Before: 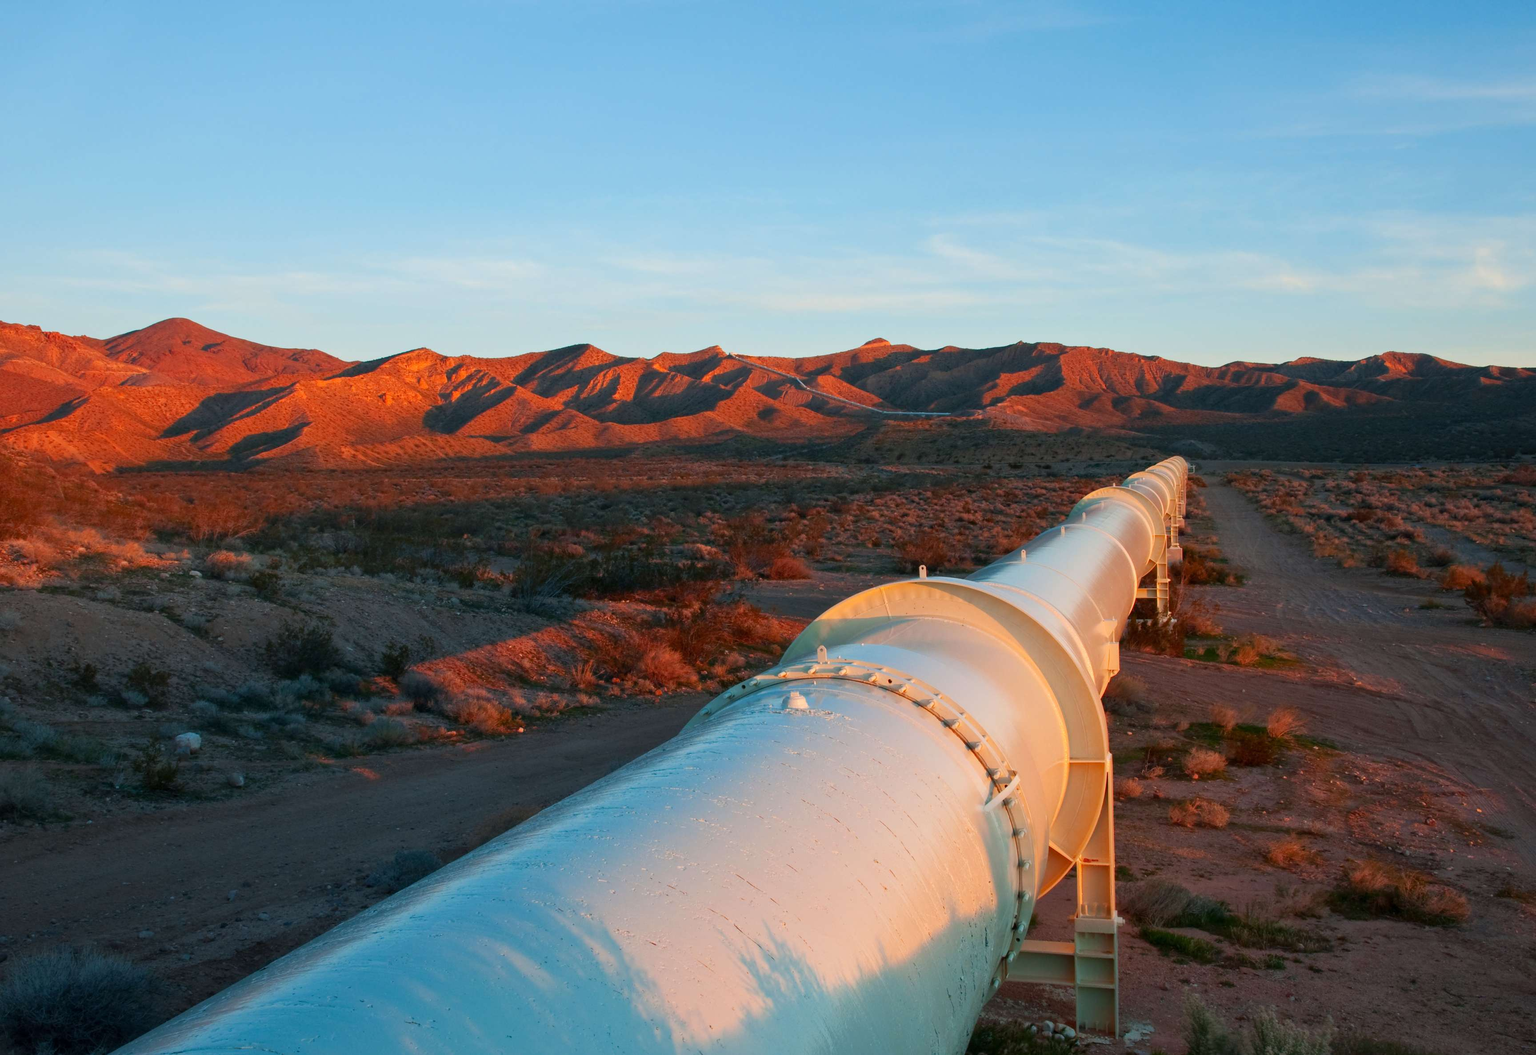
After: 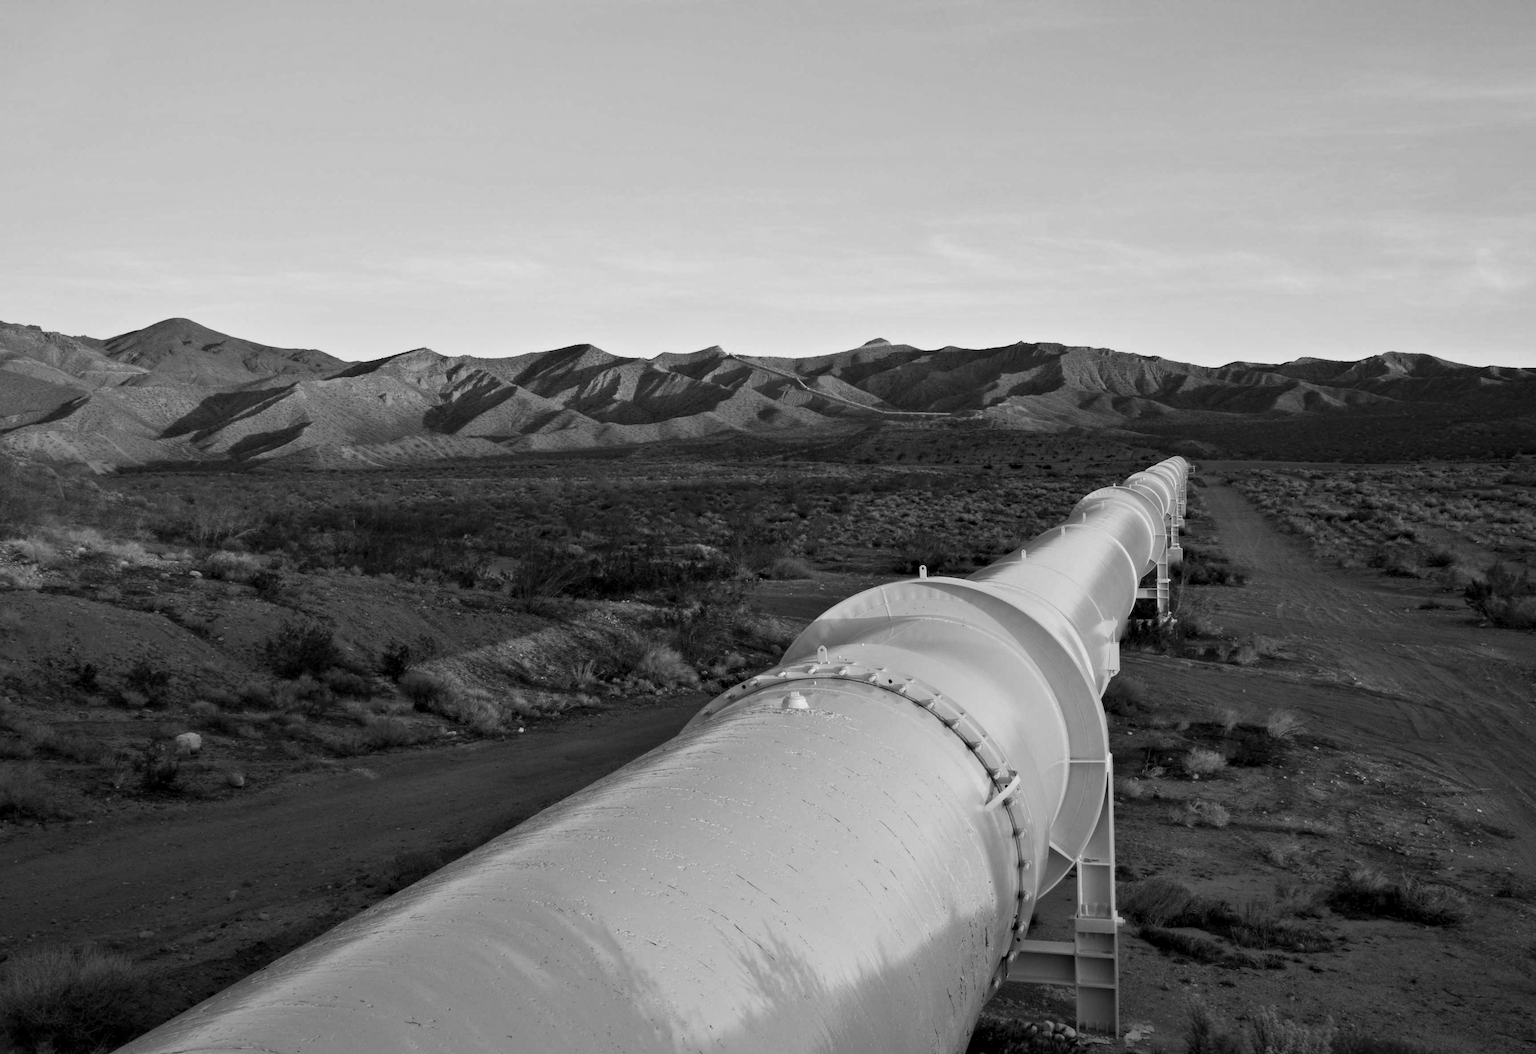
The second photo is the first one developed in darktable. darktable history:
color correction: saturation 0.57
contrast equalizer: octaves 7, y [[0.528, 0.548, 0.563, 0.562, 0.546, 0.526], [0.55 ×6], [0 ×6], [0 ×6], [0 ×6]]
color calibration: output gray [0.267, 0.423, 0.267, 0], illuminant same as pipeline (D50), adaptation none (bypass)
